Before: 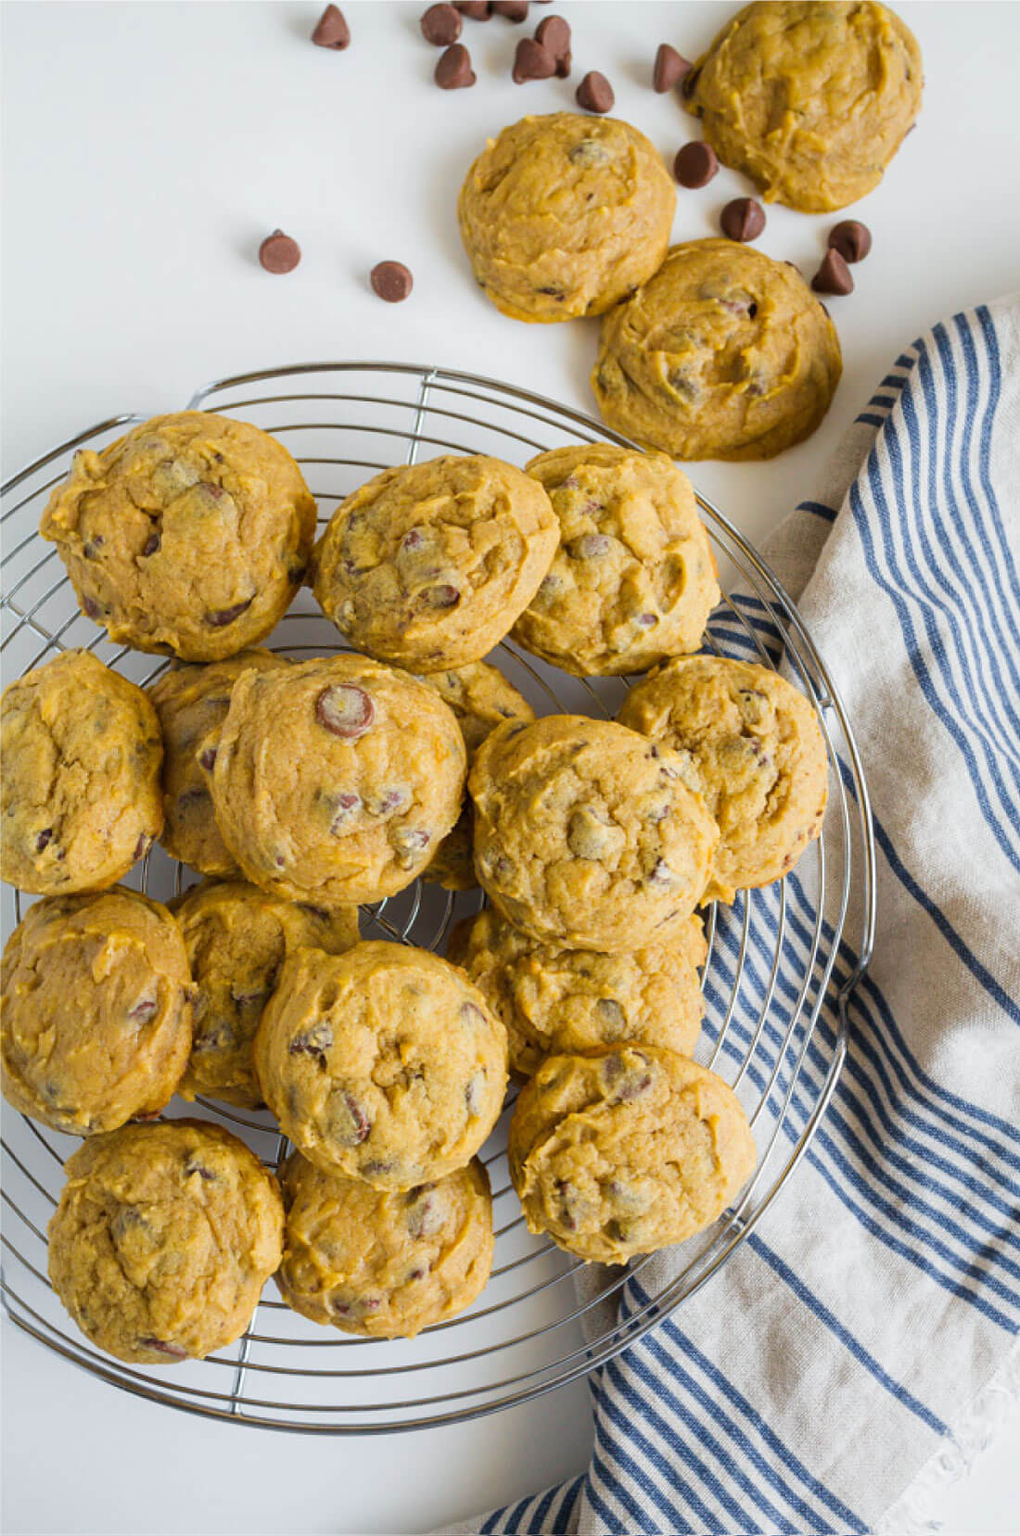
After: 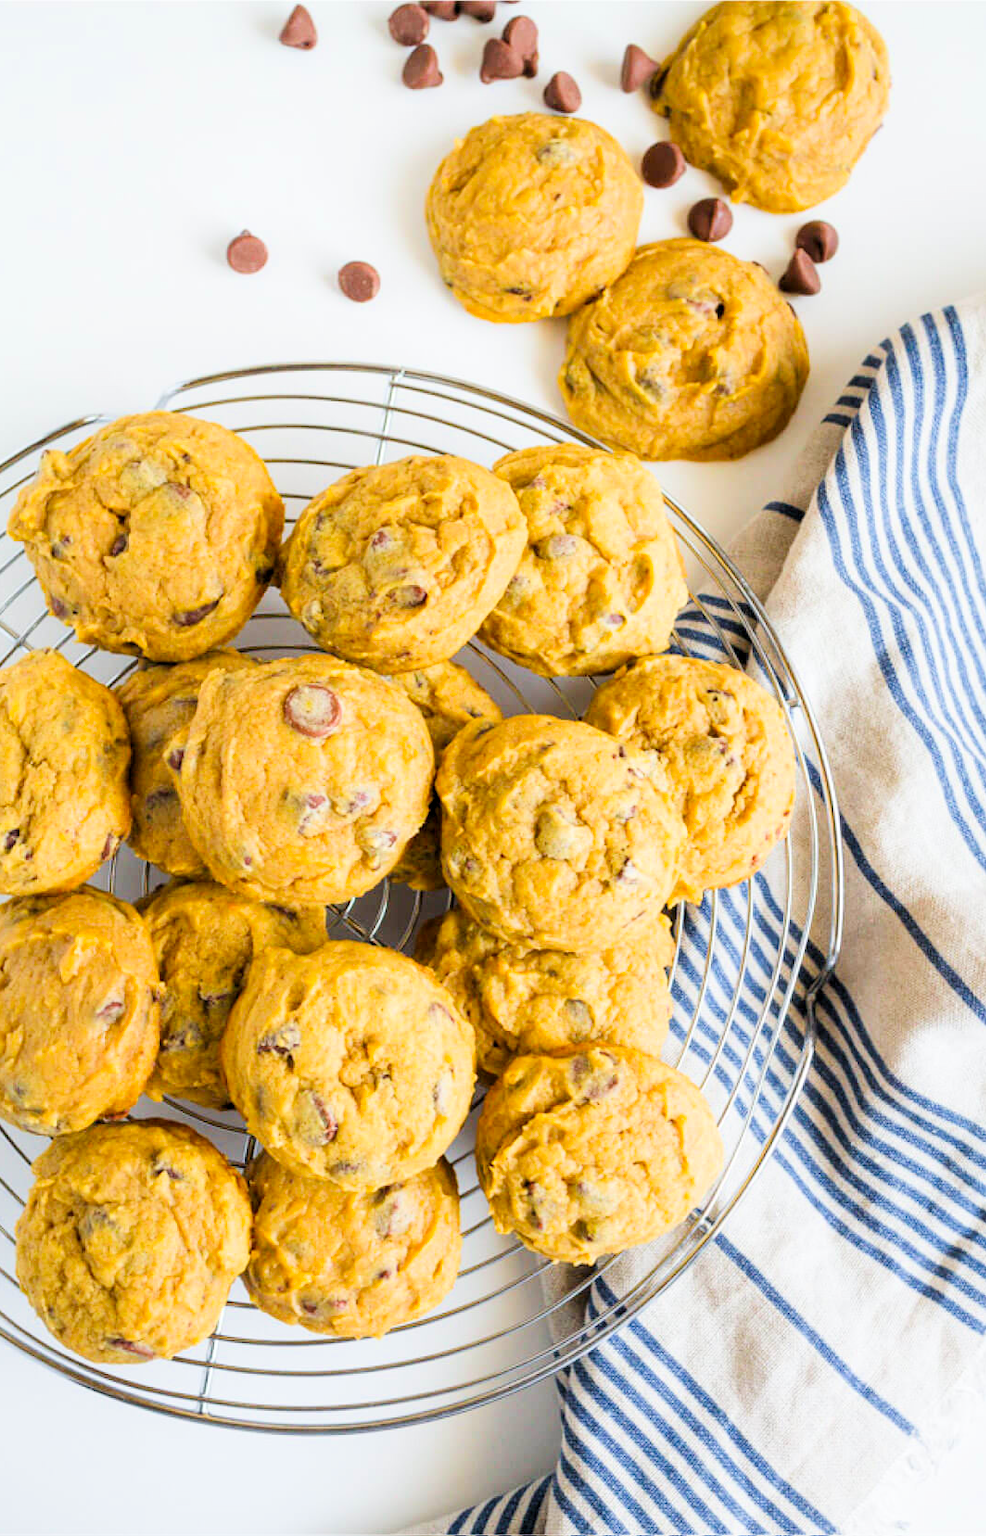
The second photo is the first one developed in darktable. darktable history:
contrast brightness saturation: contrast 0.08, saturation 0.2
exposure: exposure 0.921 EV, compensate highlight preservation false
filmic rgb: black relative exposure -7.65 EV, white relative exposure 4.56 EV, hardness 3.61
crop and rotate: left 3.238%
levels: mode automatic, black 0.023%, white 99.97%, levels [0.062, 0.494, 0.925]
